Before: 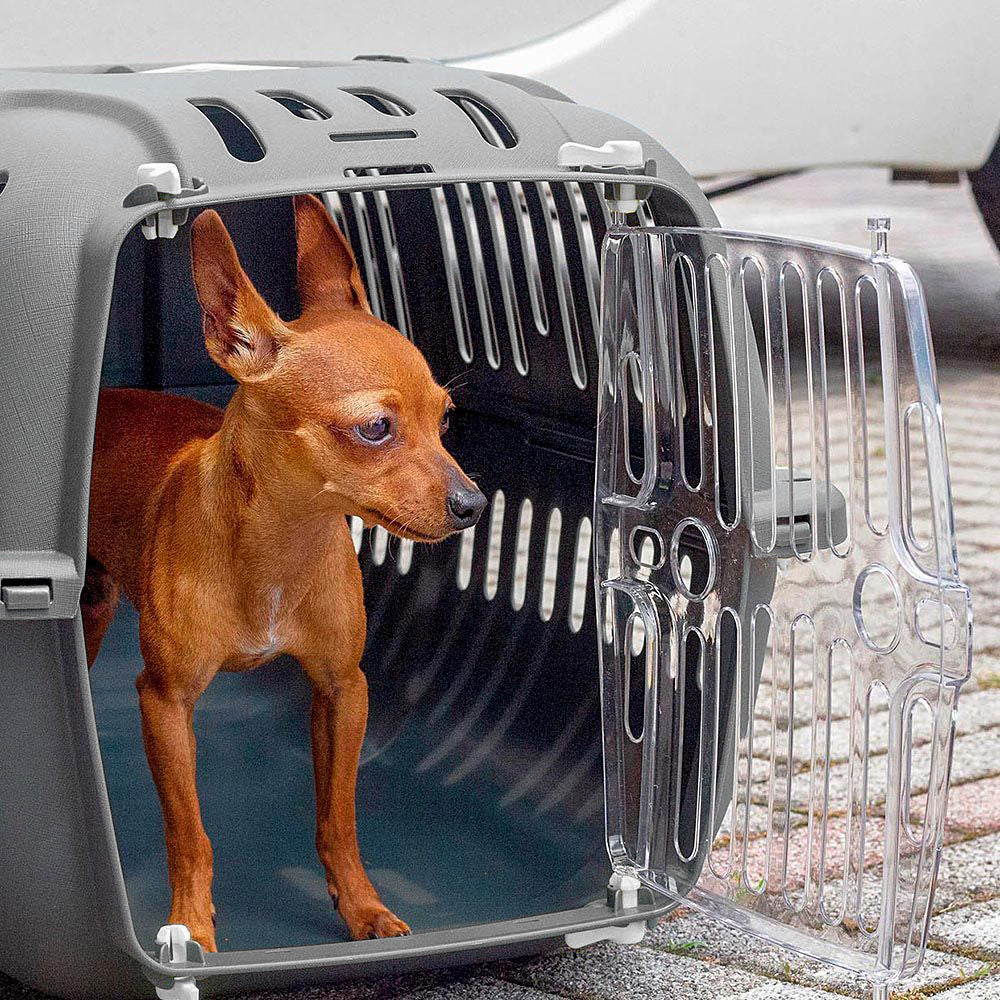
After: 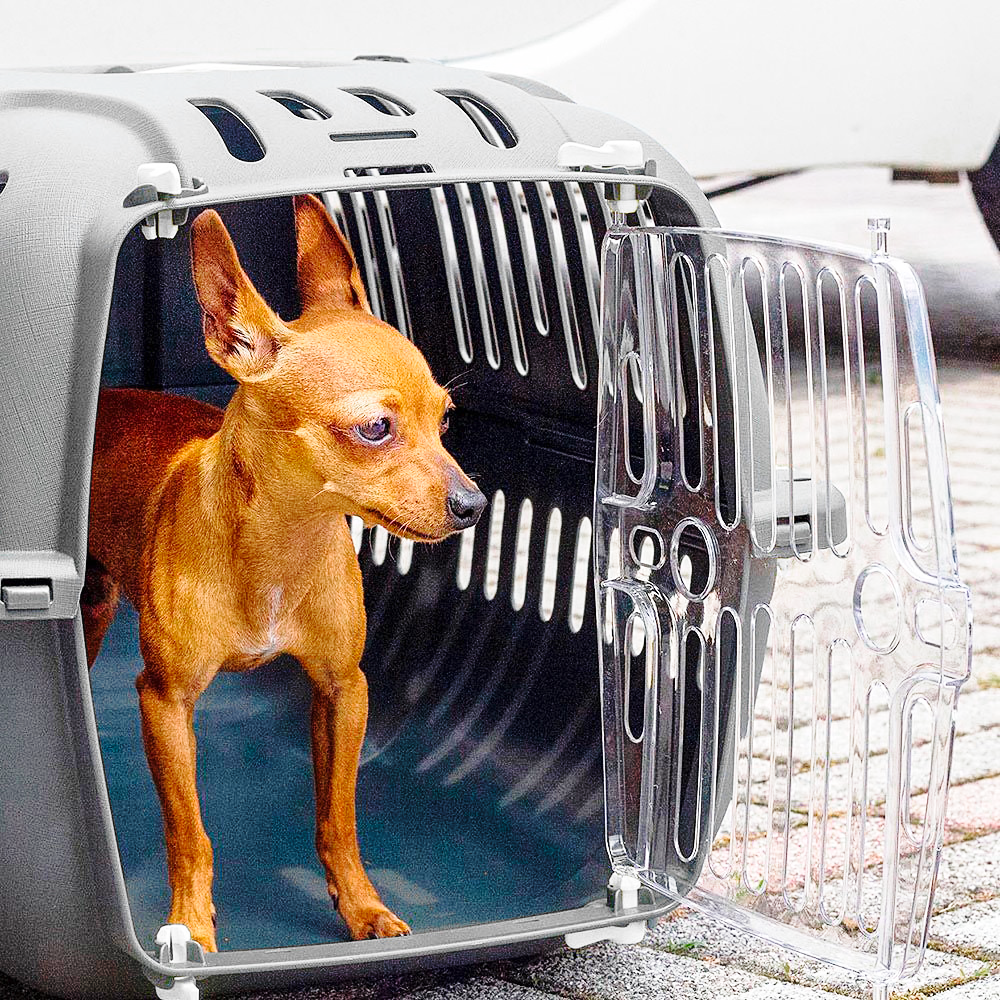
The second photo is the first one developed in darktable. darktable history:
base curve: curves: ch0 [(0, 0) (0.028, 0.03) (0.121, 0.232) (0.46, 0.748) (0.859, 0.968) (1, 1)], preserve colors none
tone equalizer: on, module defaults
color zones: curves: ch0 [(0, 0.558) (0.143, 0.548) (0.286, 0.447) (0.429, 0.259) (0.571, 0.5) (0.714, 0.5) (0.857, 0.593) (1, 0.558)]; ch1 [(0, 0.543) (0.01, 0.544) (0.12, 0.492) (0.248, 0.458) (0.5, 0.534) (0.748, 0.5) (0.99, 0.469) (1, 0.543)]; ch2 [(0, 0.507) (0.143, 0.522) (0.286, 0.505) (0.429, 0.5) (0.571, 0.5) (0.714, 0.5) (0.857, 0.5) (1, 0.507)]
